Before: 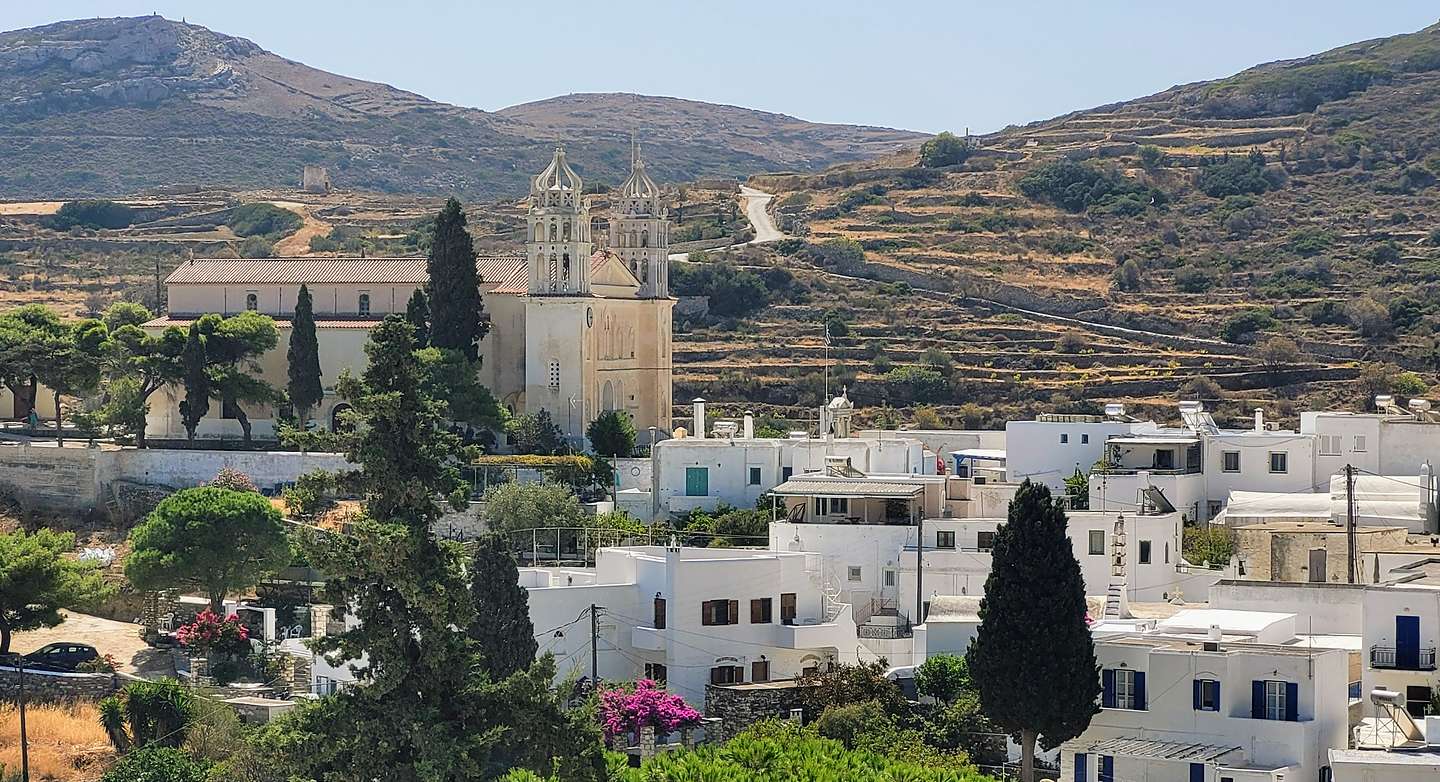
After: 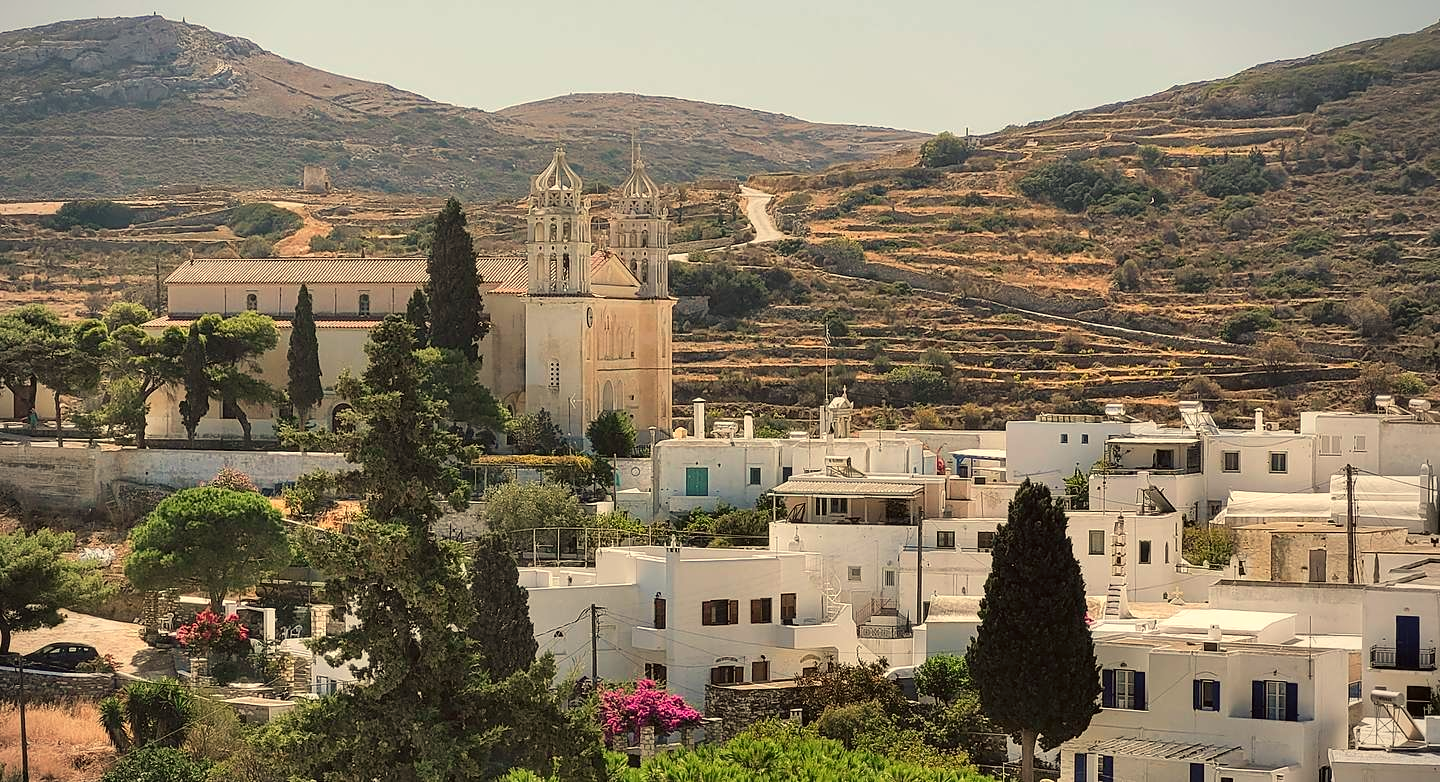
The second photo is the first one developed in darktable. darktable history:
vignetting: fall-off radius 60.65%
color correction: highlights a* -3.28, highlights b* -6.24, shadows a* 3.1, shadows b* 5.19
white balance: red 1.138, green 0.996, blue 0.812
